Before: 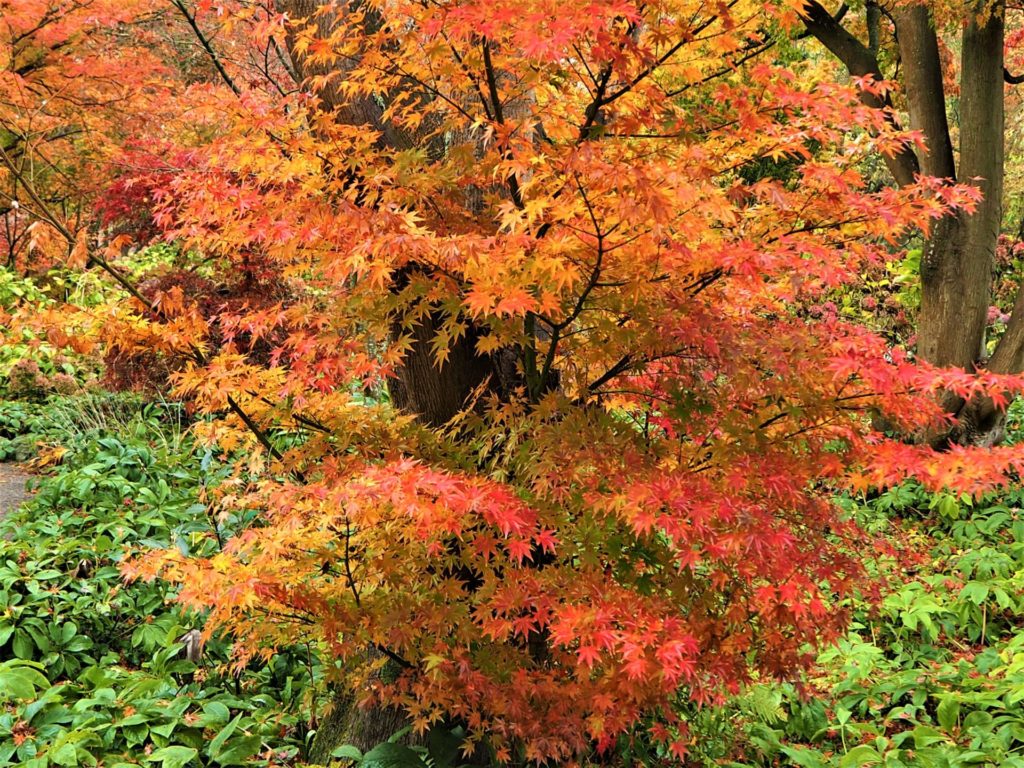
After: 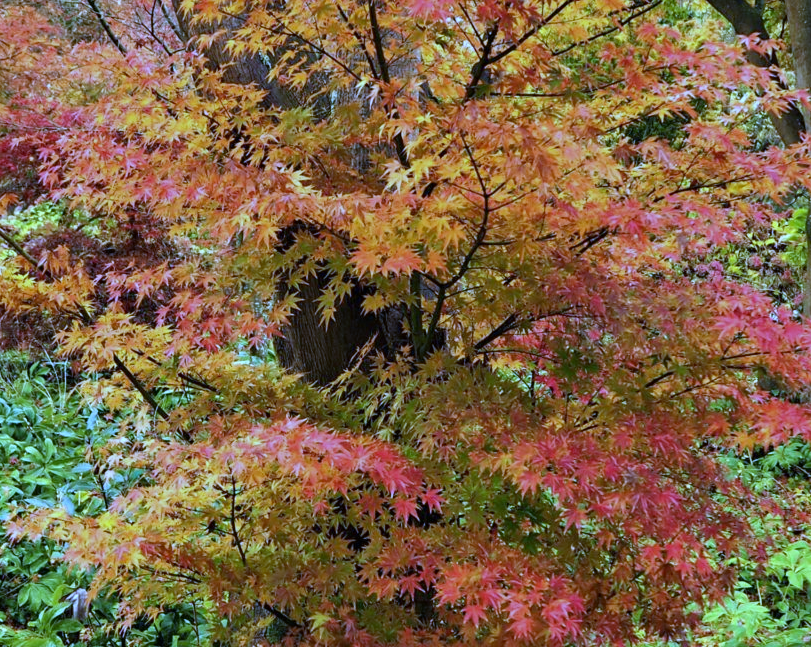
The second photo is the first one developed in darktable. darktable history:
white balance: red 0.766, blue 1.537
crop: left 11.225%, top 5.381%, right 9.565%, bottom 10.314%
